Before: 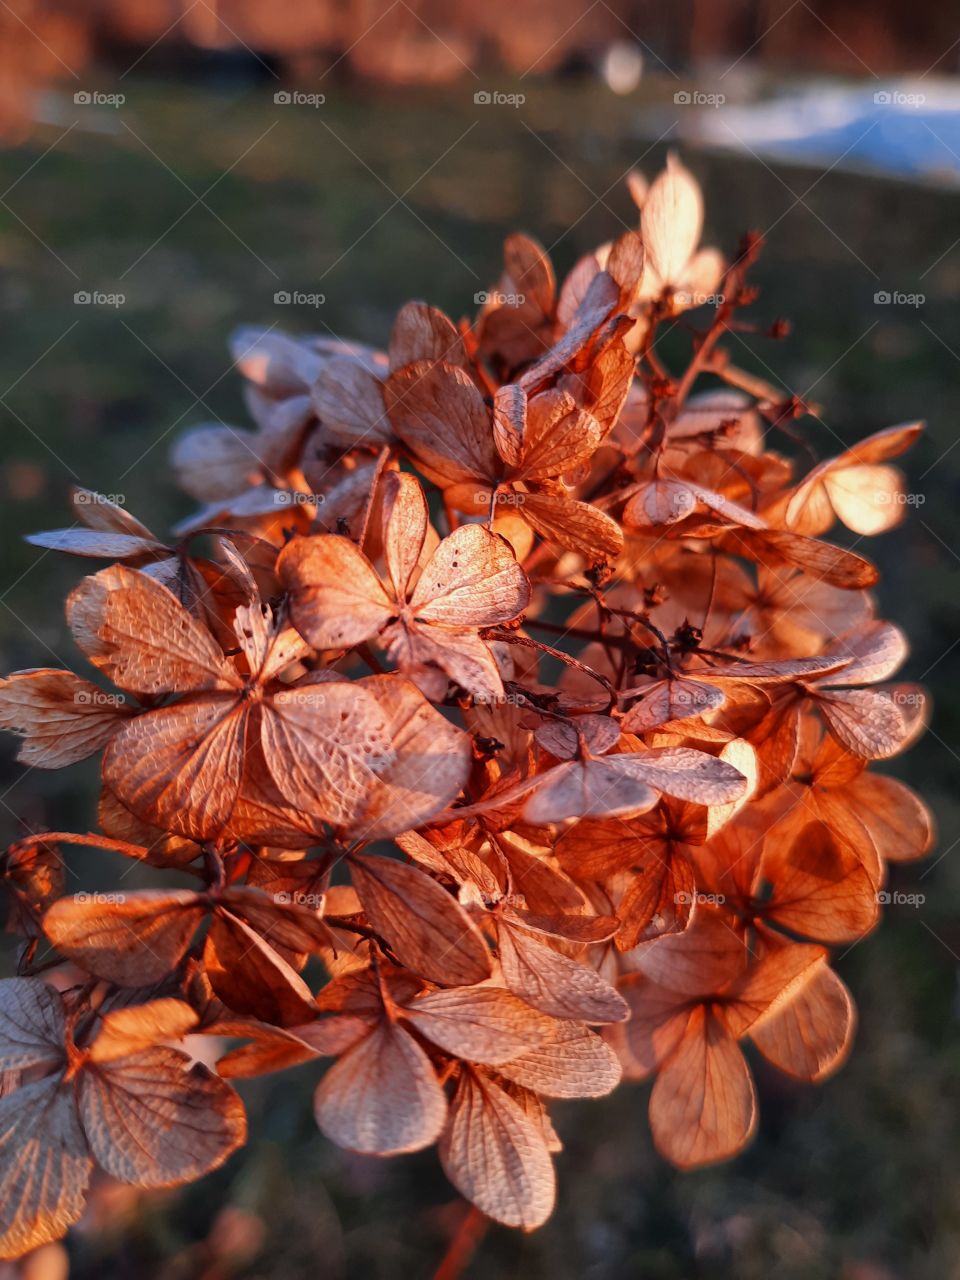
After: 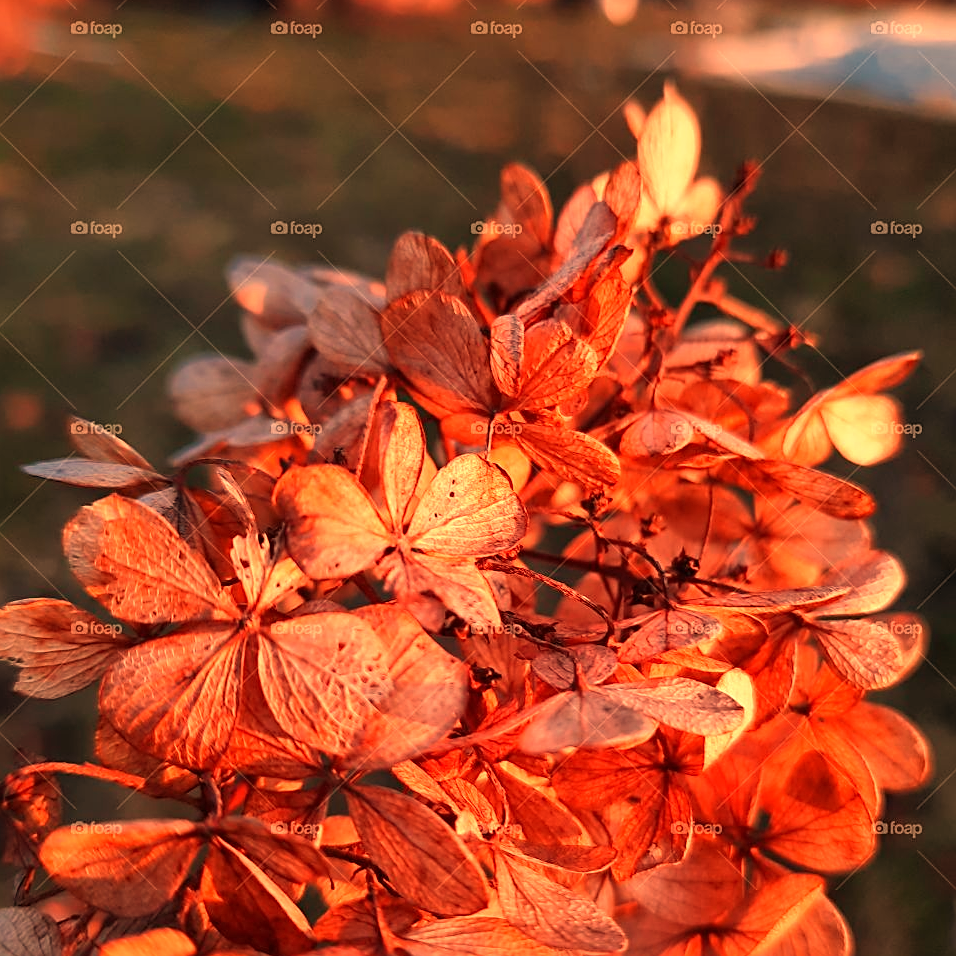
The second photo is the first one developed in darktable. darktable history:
crop: left 0.387%, top 5.469%, bottom 19.809%
white balance: red 1.467, blue 0.684
sharpen: on, module defaults
